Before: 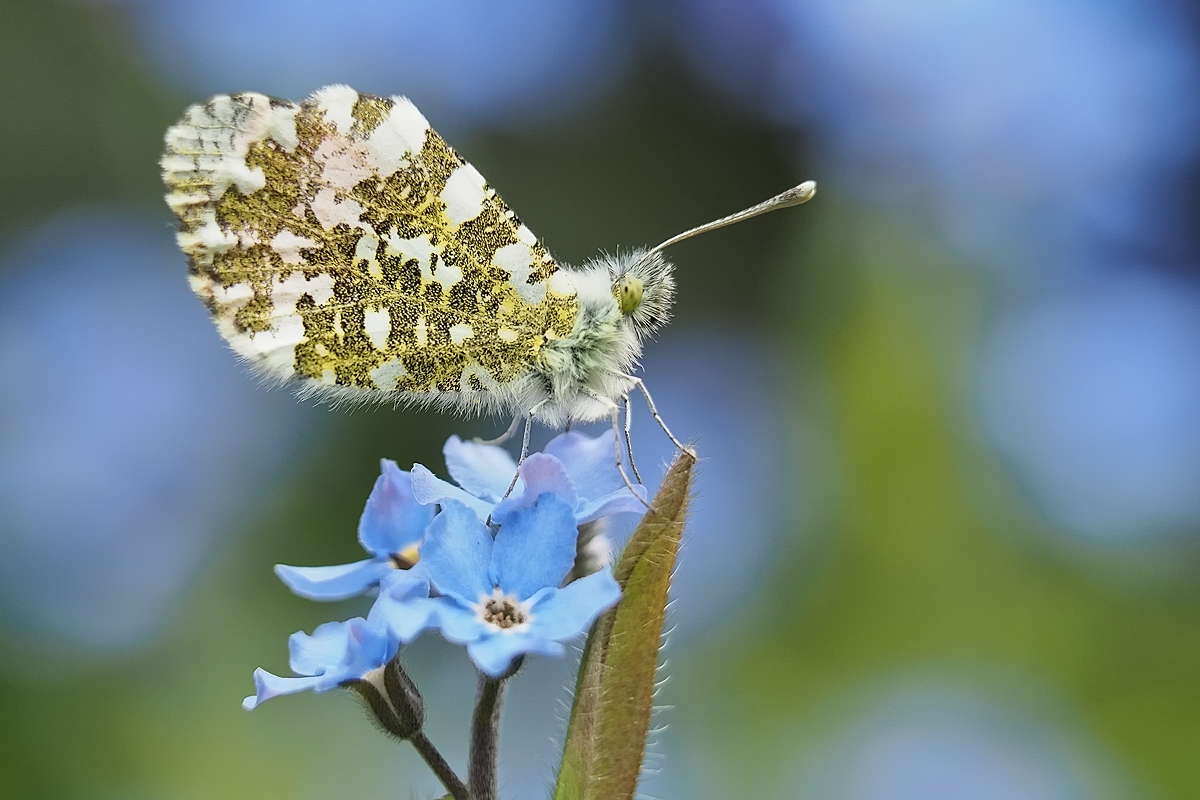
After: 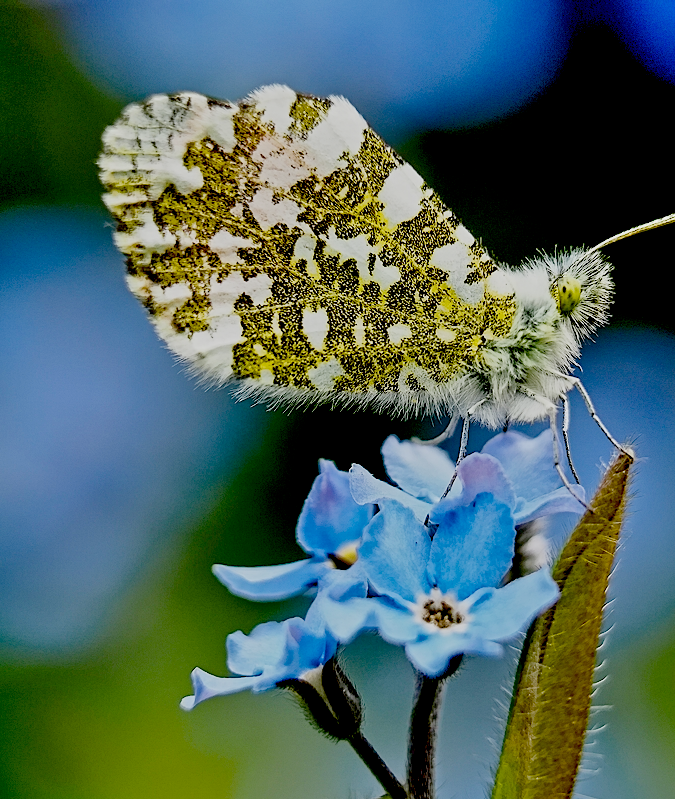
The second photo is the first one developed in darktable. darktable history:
exposure: black level correction 0.058, compensate exposure bias true, compensate highlight preservation false
shadows and highlights: shadows 51.92, highlights -28.63, soften with gaussian
crop: left 5.236%, right 38.474%
color balance rgb: linear chroma grading › global chroma 10%, perceptual saturation grading › global saturation 25.417%, perceptual brilliance grading › global brilliance 11.194%
contrast equalizer: y [[0.5, 0.501, 0.525, 0.597, 0.58, 0.514], [0.5 ×6], [0.5 ×6], [0 ×6], [0 ×6]]
filmic rgb: black relative exposure -8.87 EV, white relative exposure 4.99 EV, target black luminance 0%, hardness 3.77, latitude 66.82%, contrast 0.82, highlights saturation mix 10.55%, shadows ↔ highlights balance 20.51%, add noise in highlights 0, preserve chrominance no, color science v3 (2019), use custom middle-gray values true, contrast in highlights soft
contrast brightness saturation: contrast 0.068, brightness -0.126, saturation 0.056
